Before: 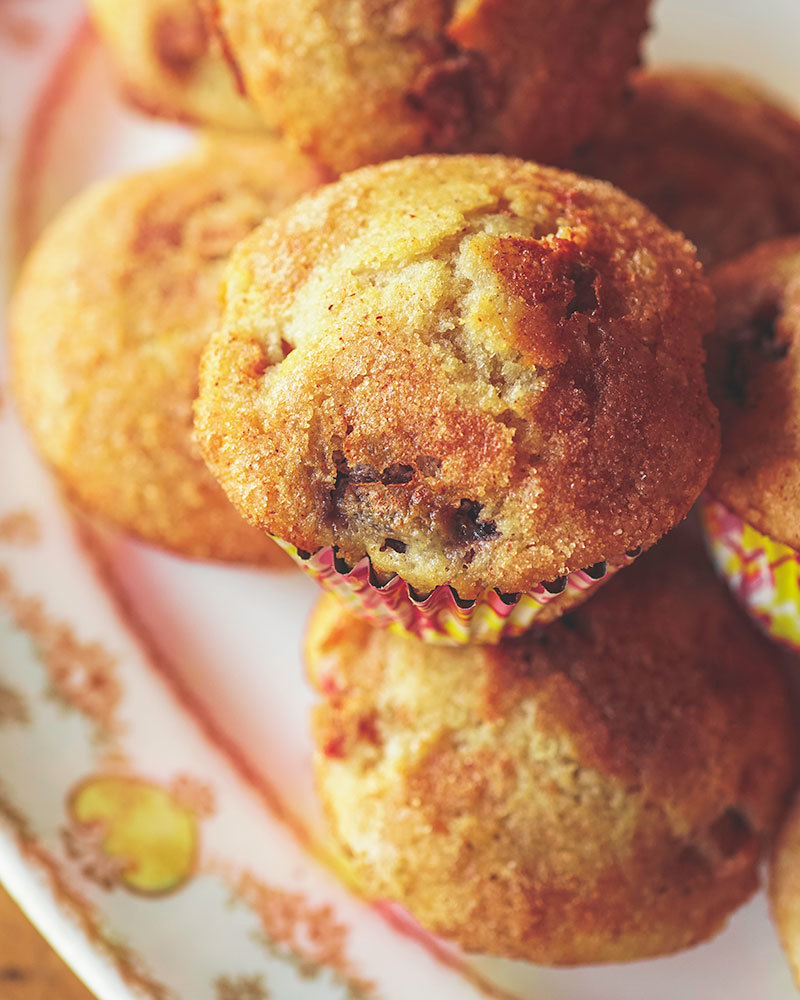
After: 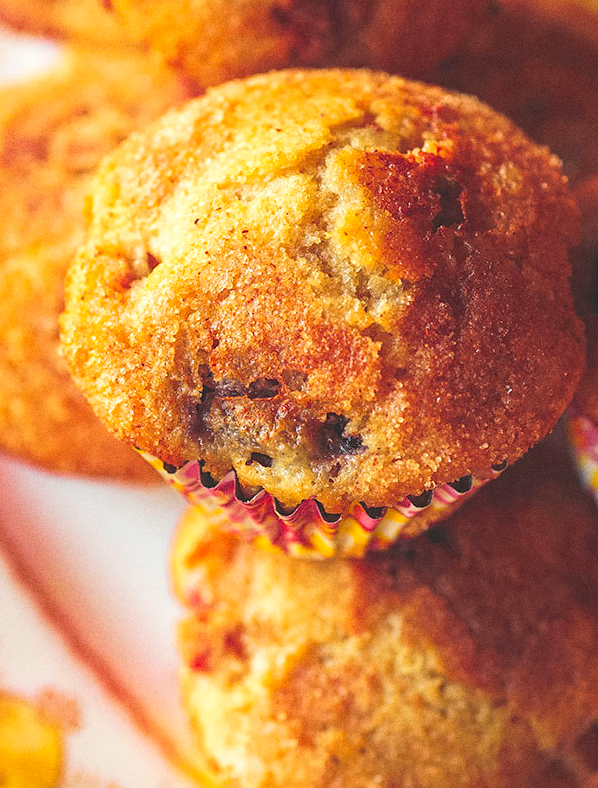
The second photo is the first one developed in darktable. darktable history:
color zones: curves: ch0 [(0, 0.499) (0.143, 0.5) (0.286, 0.5) (0.429, 0.476) (0.571, 0.284) (0.714, 0.243) (0.857, 0.449) (1, 0.499)]; ch1 [(0, 0.532) (0.143, 0.645) (0.286, 0.696) (0.429, 0.211) (0.571, 0.504) (0.714, 0.493) (0.857, 0.495) (1, 0.532)]; ch2 [(0, 0.5) (0.143, 0.5) (0.286, 0.427) (0.429, 0.324) (0.571, 0.5) (0.714, 0.5) (0.857, 0.5) (1, 0.5)]
crop: left 16.768%, top 8.653%, right 8.362%, bottom 12.485%
exposure: exposure 0.131 EV, compensate highlight preservation false
grain: coarseness 0.09 ISO
